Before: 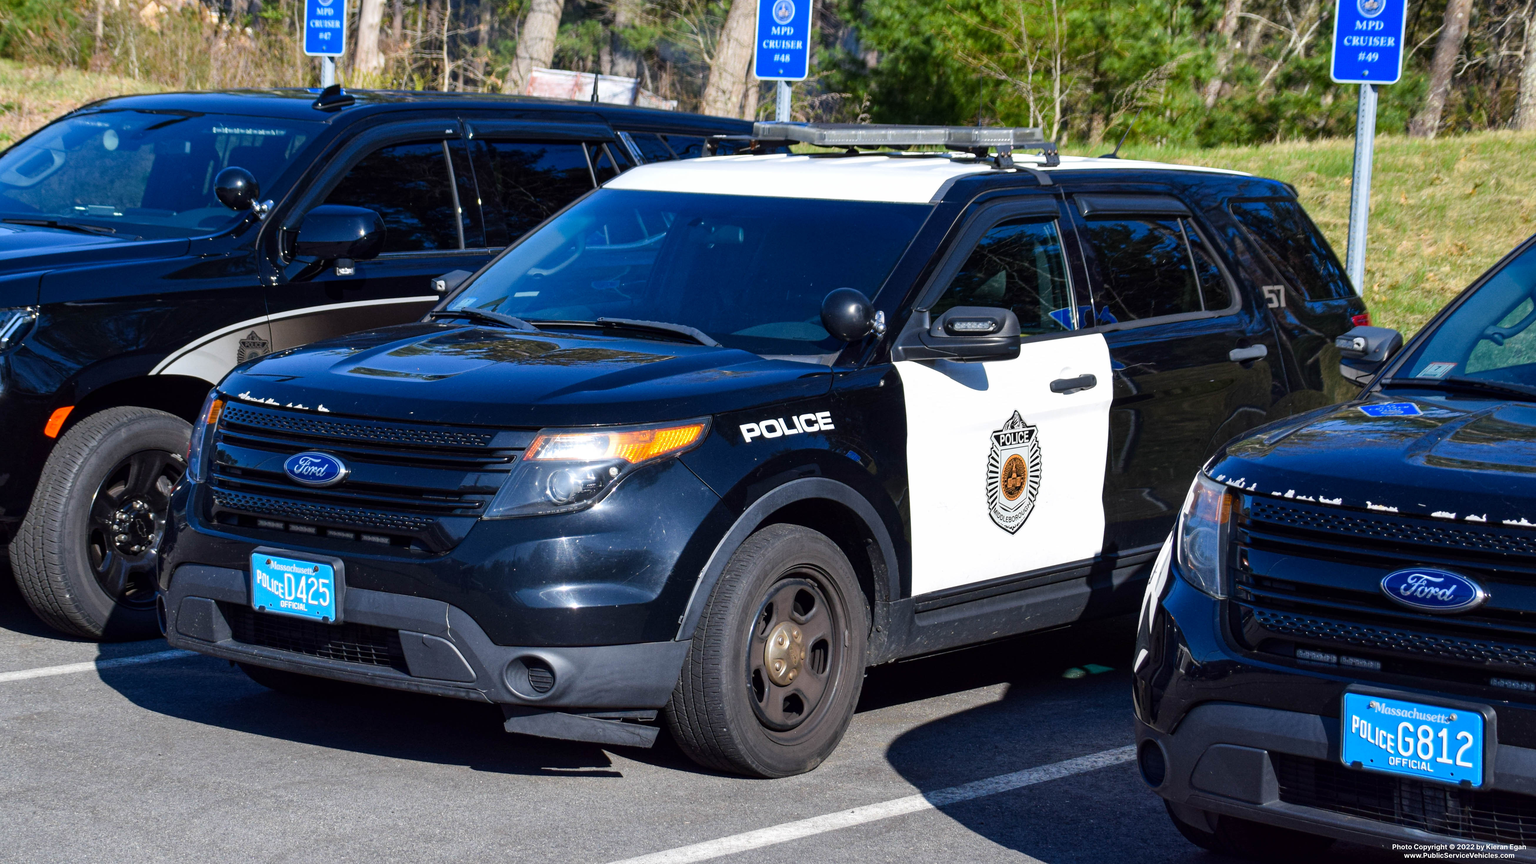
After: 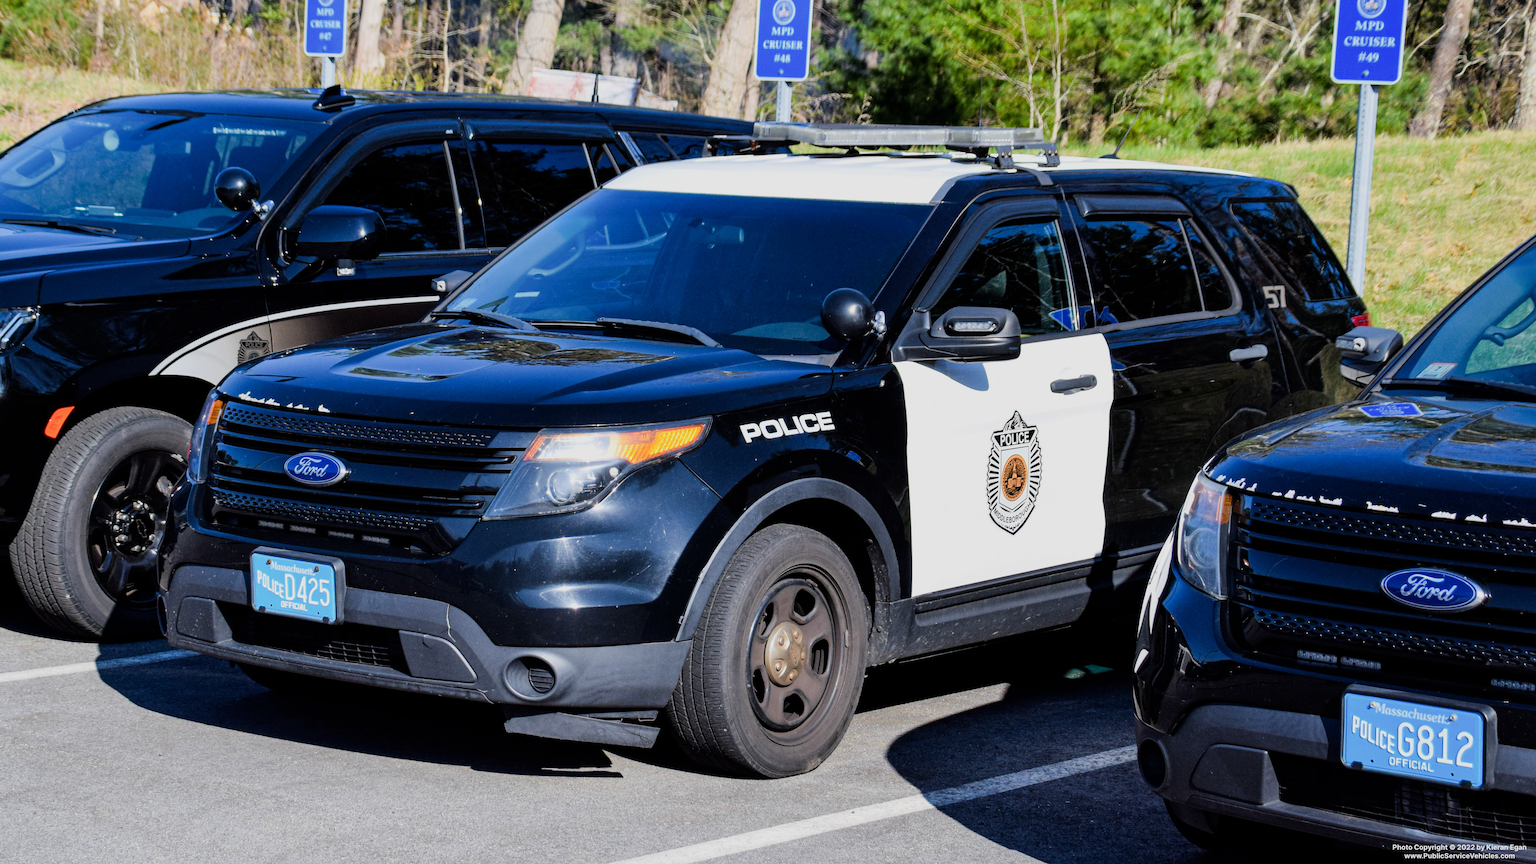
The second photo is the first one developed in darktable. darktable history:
tone equalizer: -8 EV -0.759 EV, -7 EV -0.695 EV, -6 EV -0.604 EV, -5 EV -0.409 EV, -3 EV 0.397 EV, -2 EV 0.6 EV, -1 EV 0.692 EV, +0 EV 0.766 EV, smoothing diameter 24.88%, edges refinement/feathering 14.29, preserve details guided filter
filmic rgb: black relative exposure -7.22 EV, white relative exposure 5.38 EV, hardness 3.02
